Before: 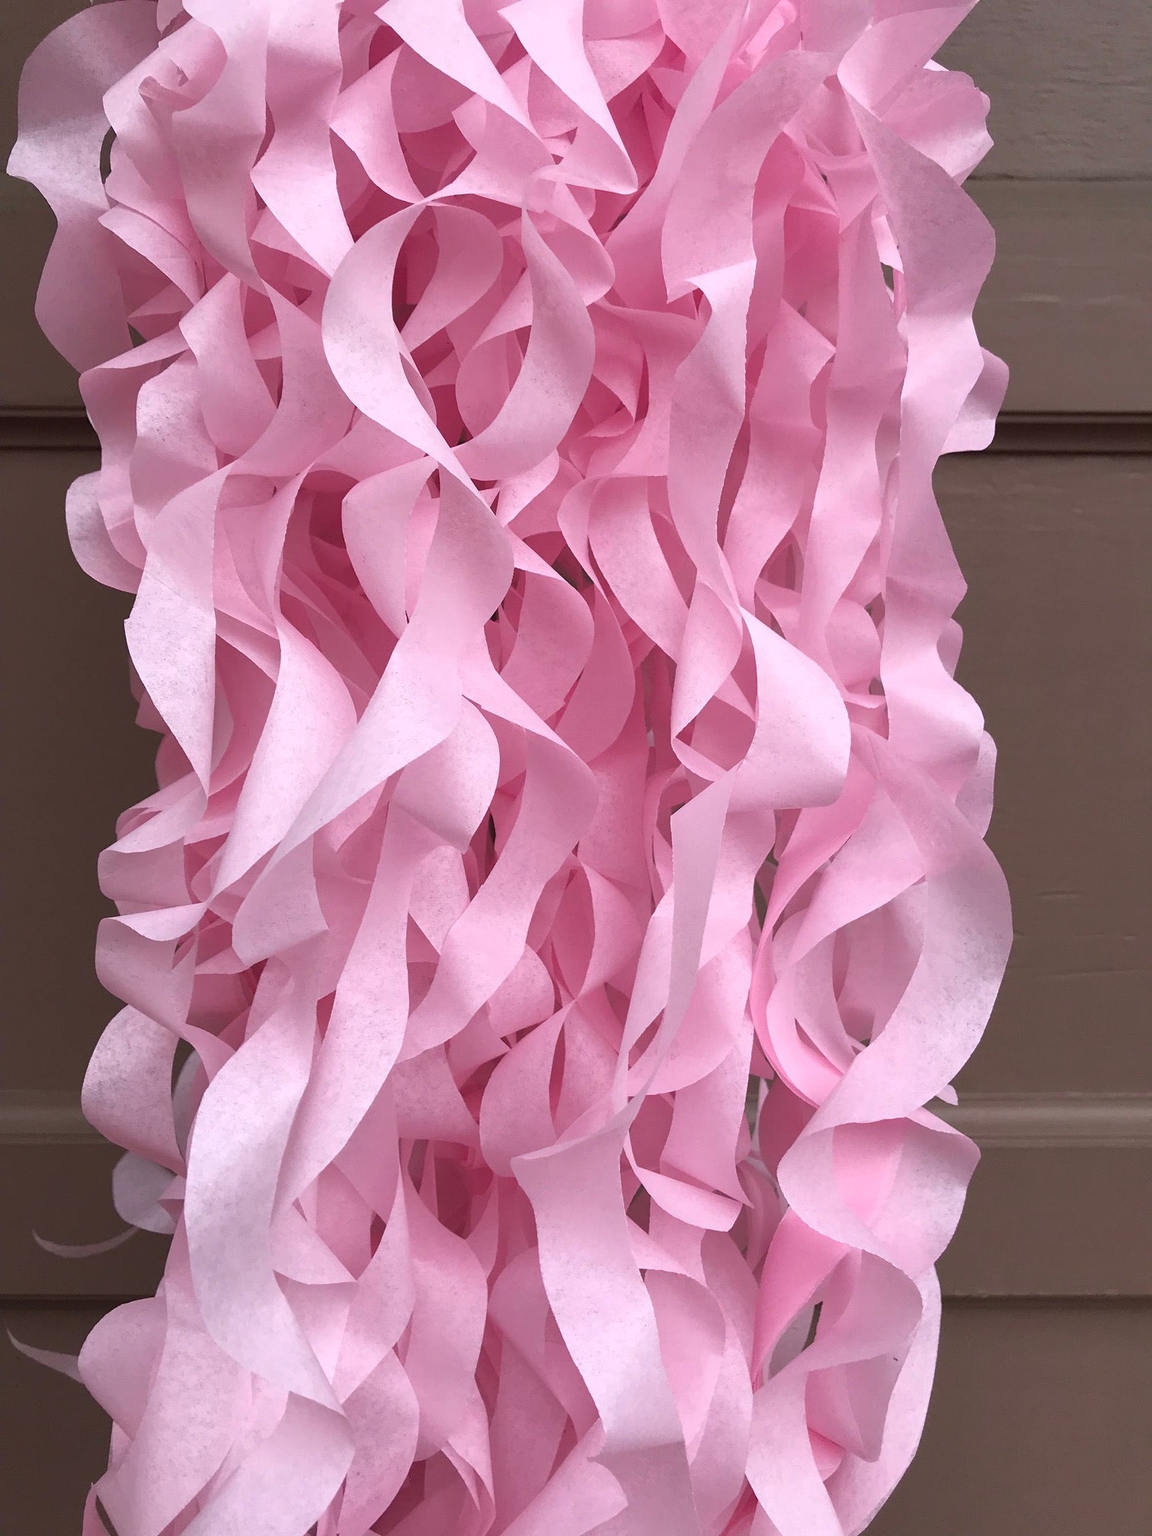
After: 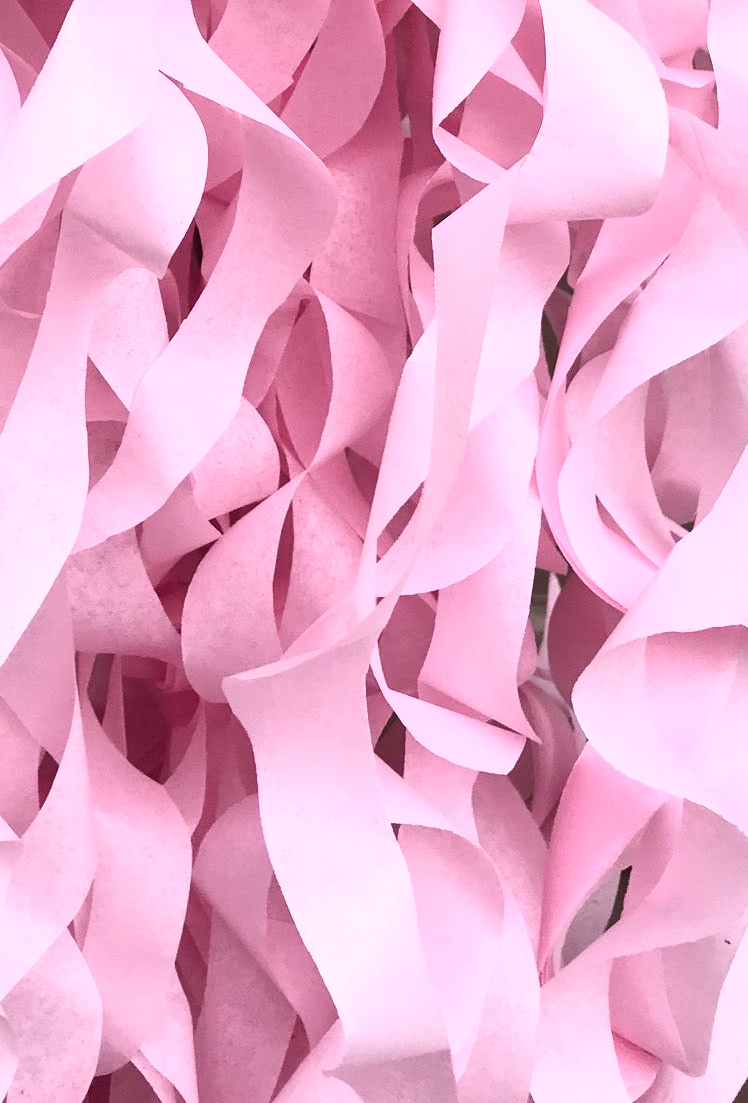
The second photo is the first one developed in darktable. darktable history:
crop: left 29.672%, top 41.786%, right 20.851%, bottom 3.487%
contrast brightness saturation: contrast 0.39, brightness 0.1
